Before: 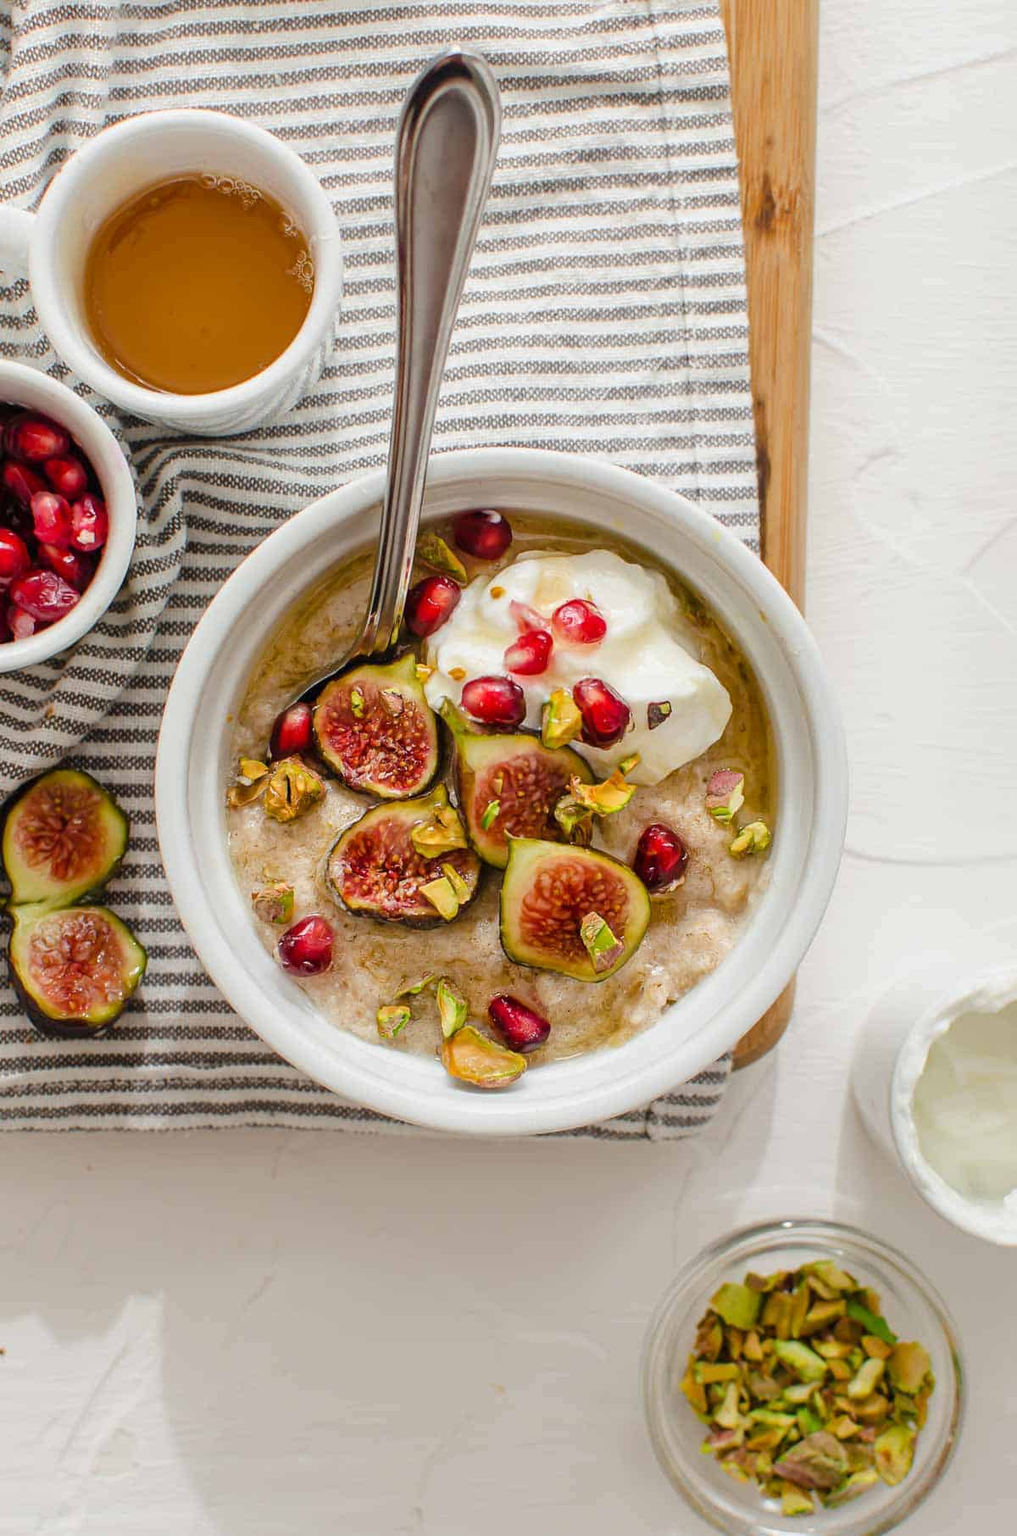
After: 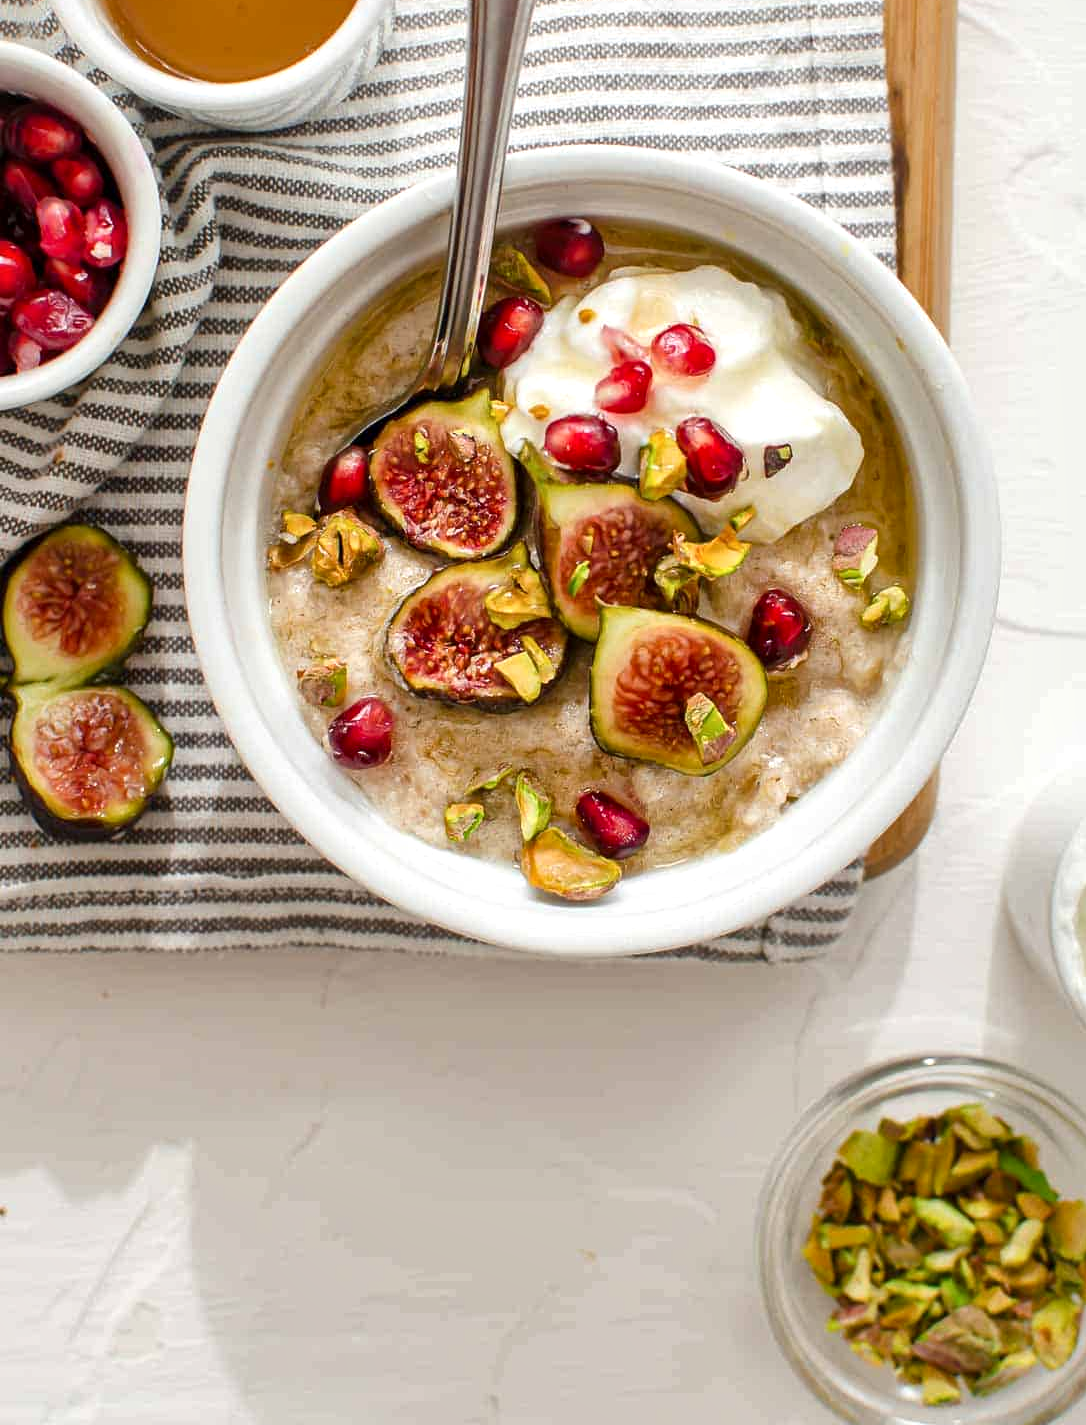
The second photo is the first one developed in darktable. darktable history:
crop: top 21.148%, right 9.44%, bottom 0.207%
exposure: exposure 0.176 EV, compensate exposure bias true, compensate highlight preservation false
local contrast: mode bilateral grid, contrast 19, coarseness 99, detail 150%, midtone range 0.2
